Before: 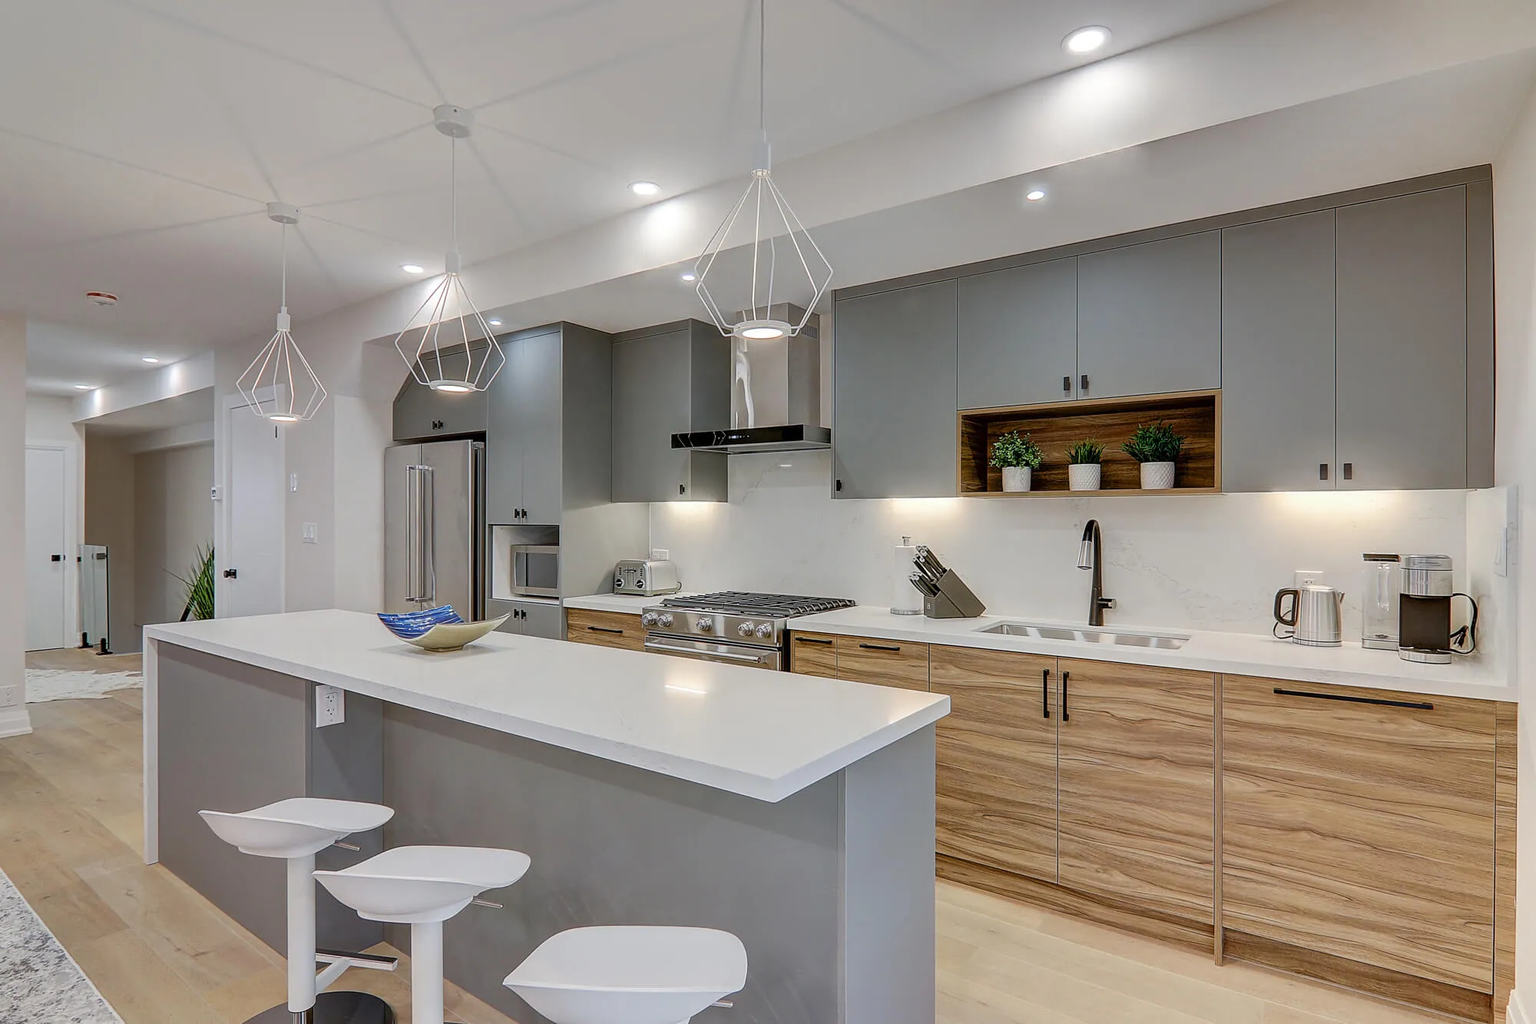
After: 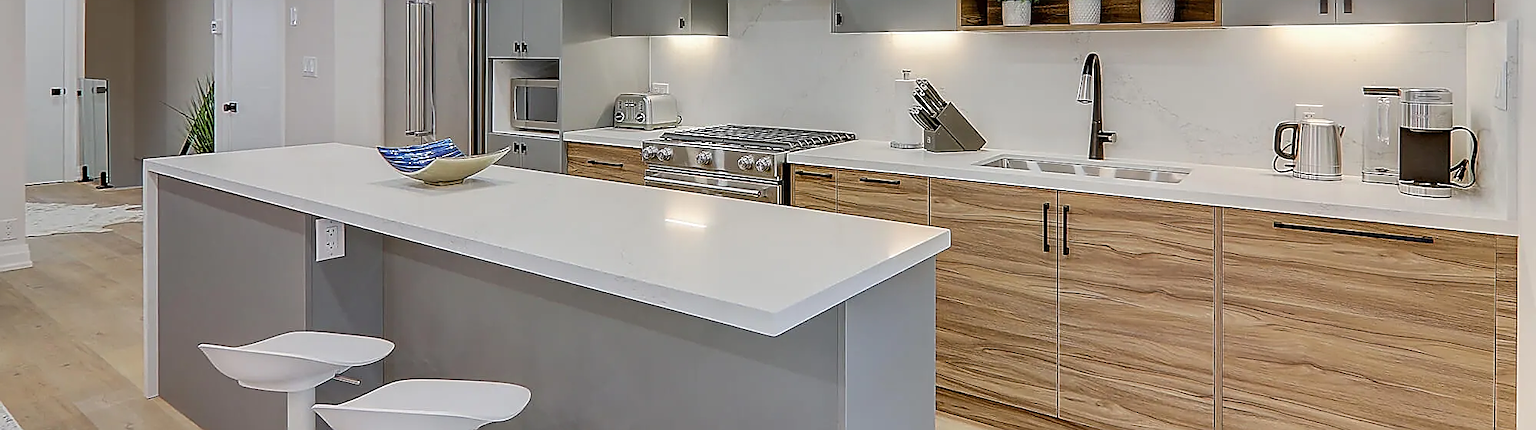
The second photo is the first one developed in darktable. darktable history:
sharpen: radius 1.4, amount 1.25, threshold 0.7
crop: top 45.551%, bottom 12.262%
